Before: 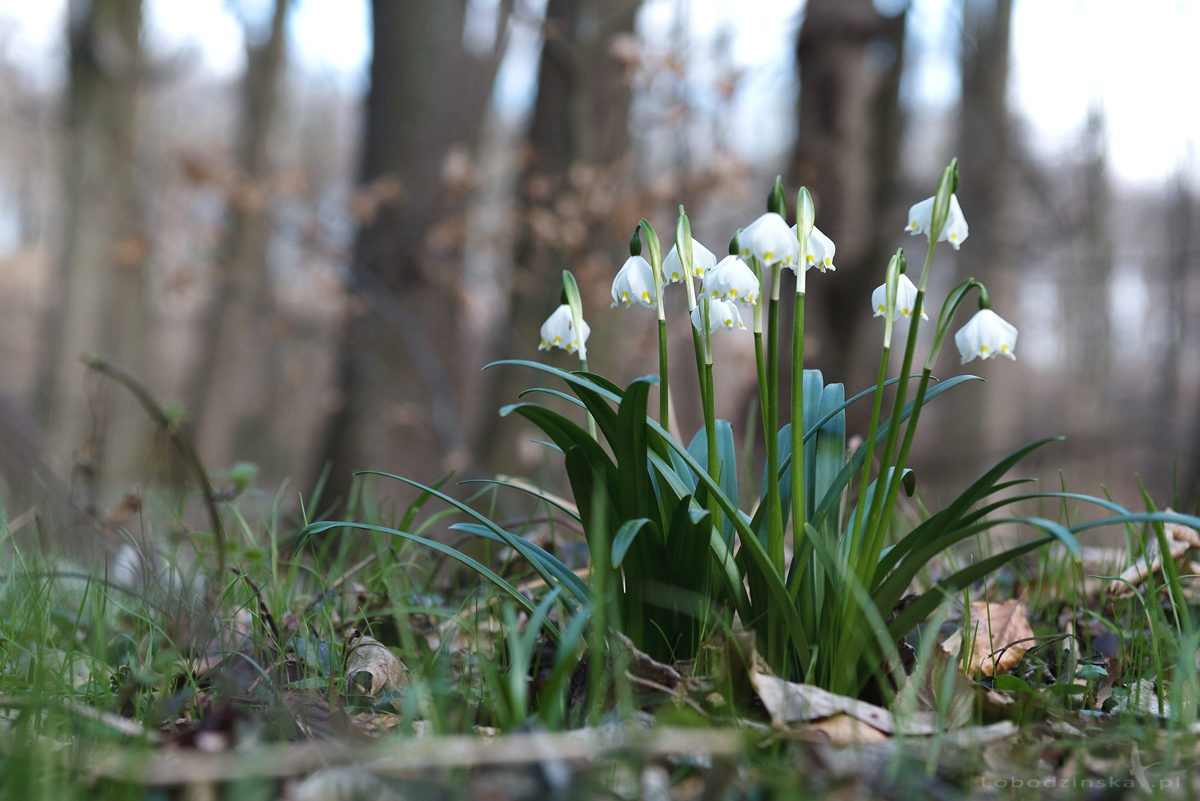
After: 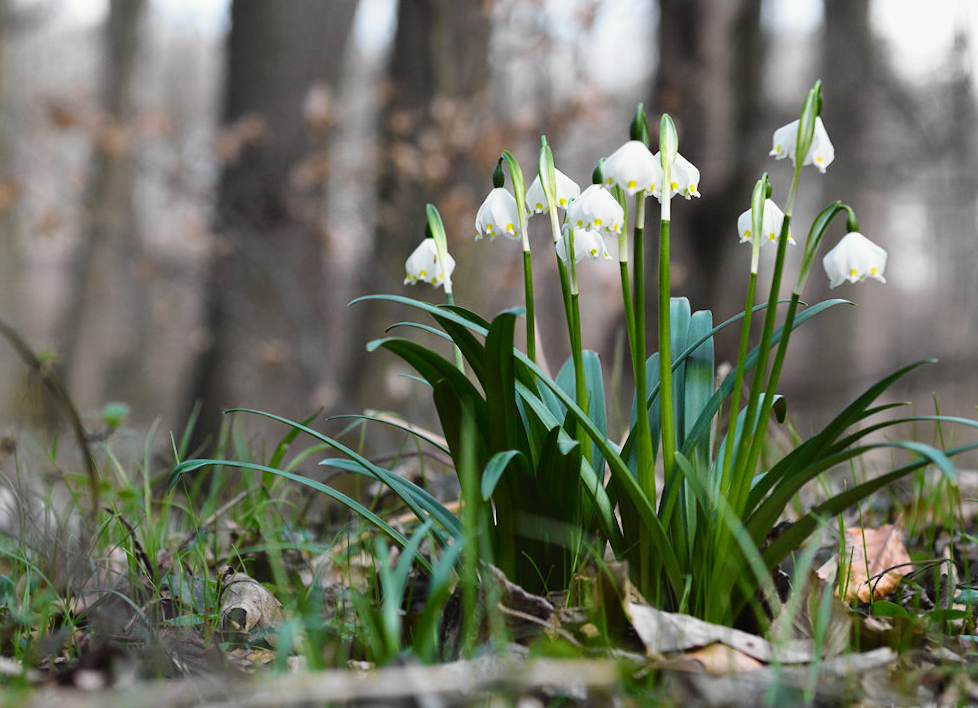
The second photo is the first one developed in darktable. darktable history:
rotate and perspective: rotation -1.32°, lens shift (horizontal) -0.031, crop left 0.015, crop right 0.985, crop top 0.047, crop bottom 0.982
tone curve: curves: ch0 [(0, 0.008) (0.107, 0.083) (0.283, 0.287) (0.461, 0.498) (0.64, 0.691) (0.822, 0.869) (0.998, 0.978)]; ch1 [(0, 0) (0.323, 0.339) (0.438, 0.422) (0.473, 0.487) (0.502, 0.502) (0.527, 0.53) (0.561, 0.583) (0.608, 0.629) (0.669, 0.704) (0.859, 0.899) (1, 1)]; ch2 [(0, 0) (0.33, 0.347) (0.421, 0.456) (0.473, 0.498) (0.502, 0.504) (0.522, 0.524) (0.549, 0.567) (0.585, 0.627) (0.676, 0.724) (1, 1)], color space Lab, independent channels, preserve colors none
crop: left 9.807%, top 6.259%, right 7.334%, bottom 2.177%
shadows and highlights: low approximation 0.01, soften with gaussian
